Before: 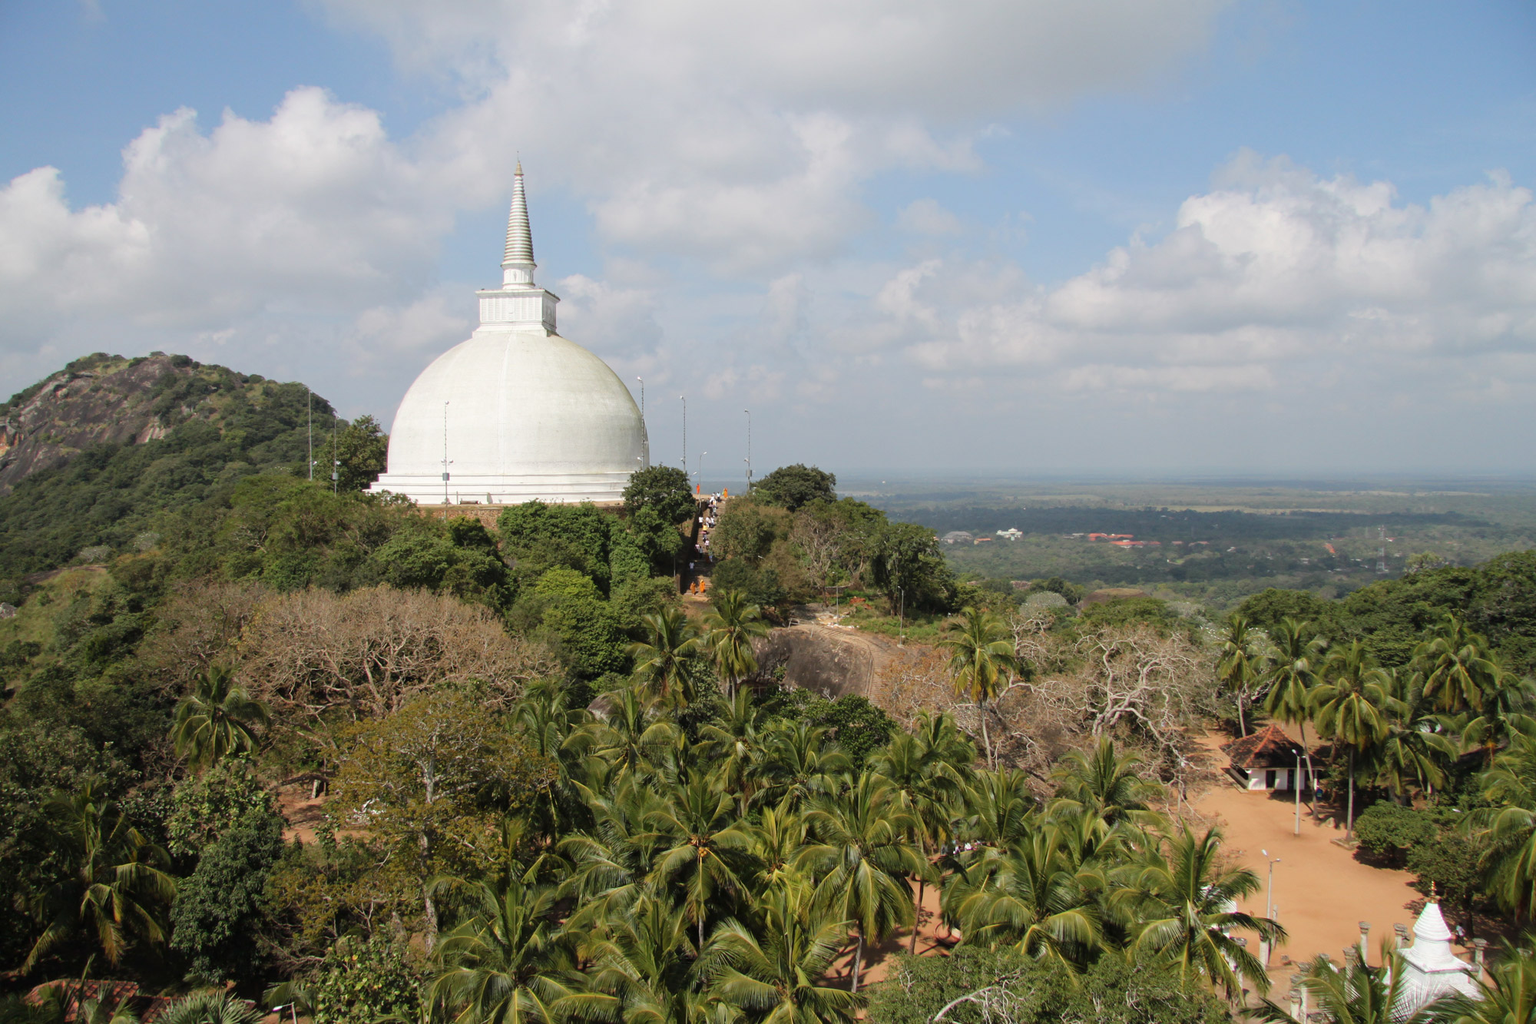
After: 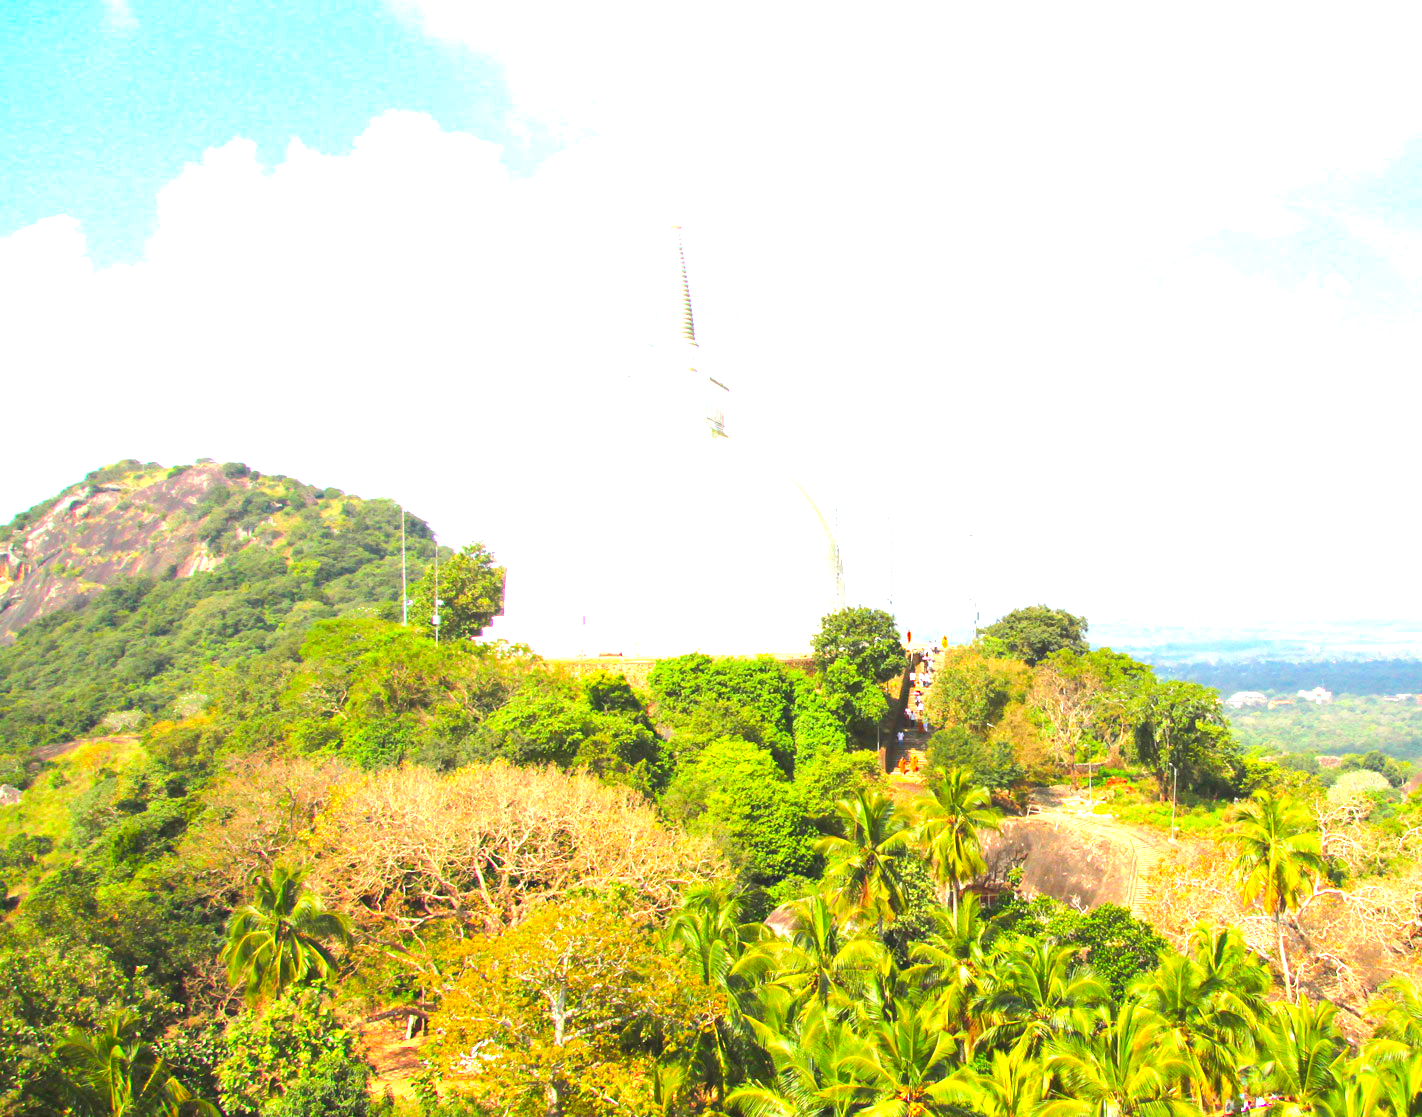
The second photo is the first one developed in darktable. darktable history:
crop: right 28.878%, bottom 16.159%
exposure: black level correction 0, exposure 1.452 EV, compensate exposure bias true, compensate highlight preservation false
color correction: highlights b* -0.011, saturation 1.28
base curve: curves: ch0 [(0, 0) (0.595, 0.418) (1, 1)]
contrast brightness saturation: brightness -0.018, saturation 0.341
tone equalizer: -8 EV 1.98 EV, -7 EV 1.99 EV, -6 EV 1.96 EV, -5 EV 1.97 EV, -4 EV 1.97 EV, -3 EV 1.48 EV, -2 EV 0.986 EV, -1 EV 0.507 EV, edges refinement/feathering 500, mask exposure compensation -1.57 EV, preserve details no
color balance rgb: perceptual saturation grading › global saturation 0.774%, perceptual brilliance grading › global brilliance 2.439%, perceptual brilliance grading › highlights -3.553%, global vibrance 14.312%
